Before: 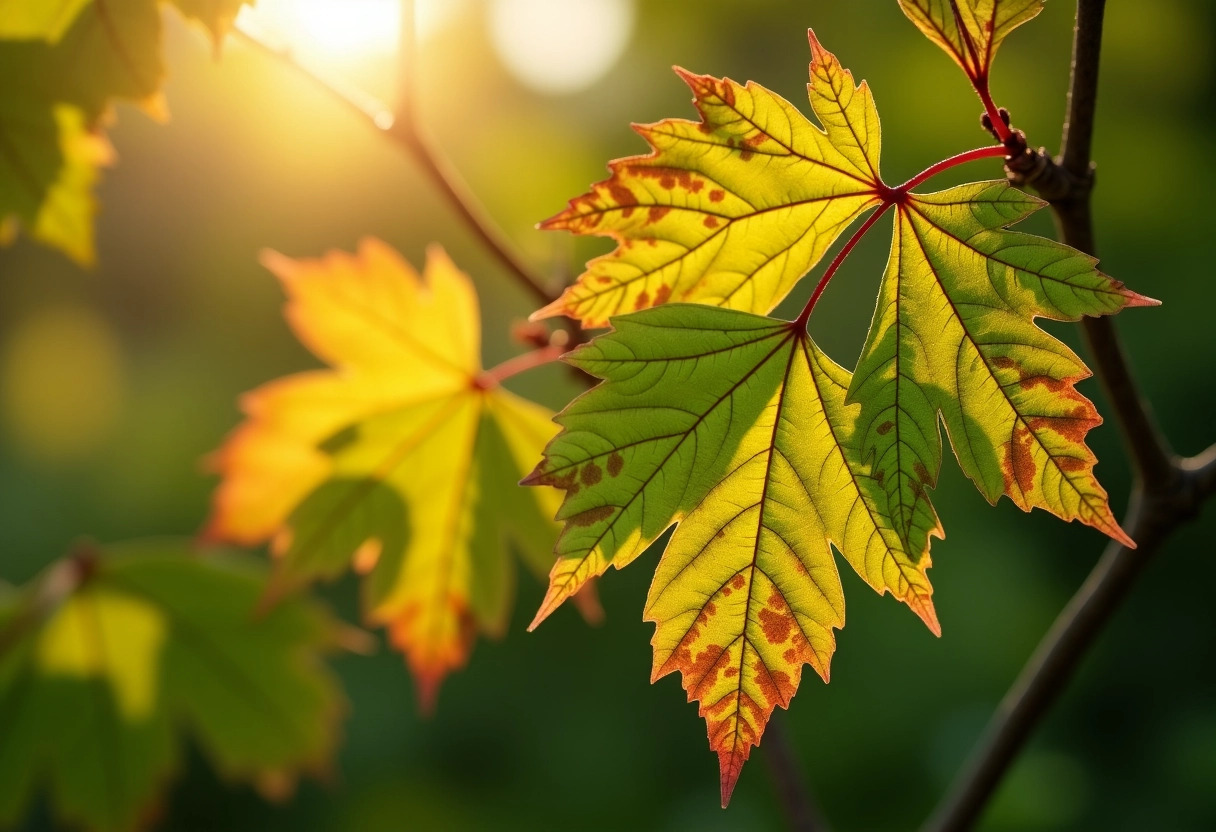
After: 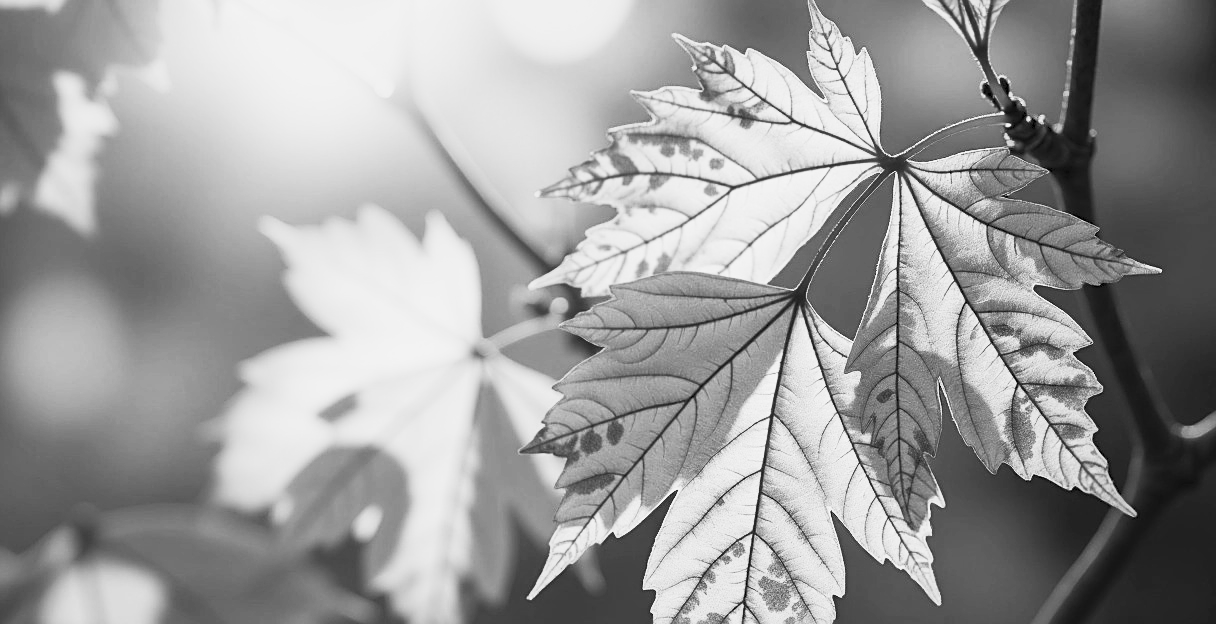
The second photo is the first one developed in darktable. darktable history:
sharpen: on, module defaults
crop: top 3.857%, bottom 21.132%
monochrome: a -71.75, b 75.82
contrast brightness saturation: contrast 0.43, brightness 0.56, saturation -0.19
